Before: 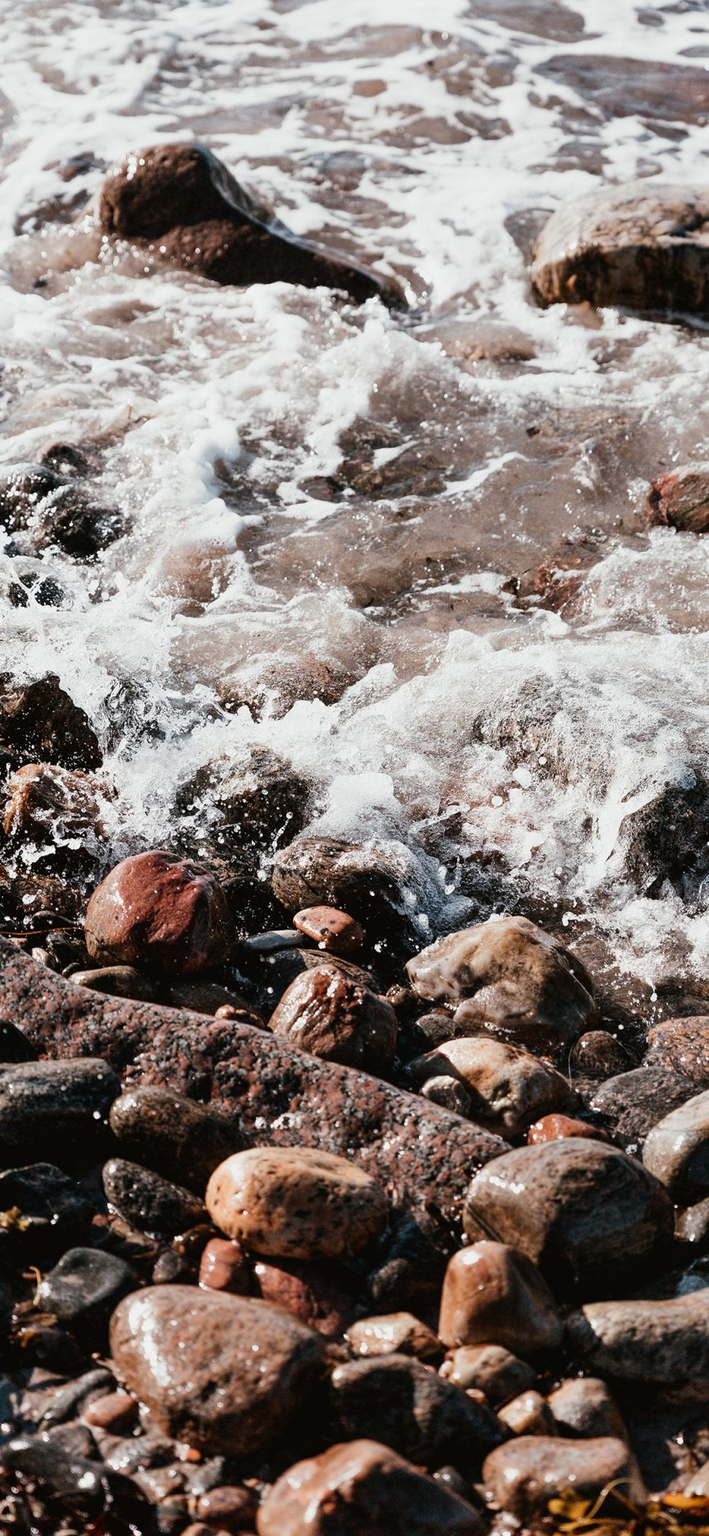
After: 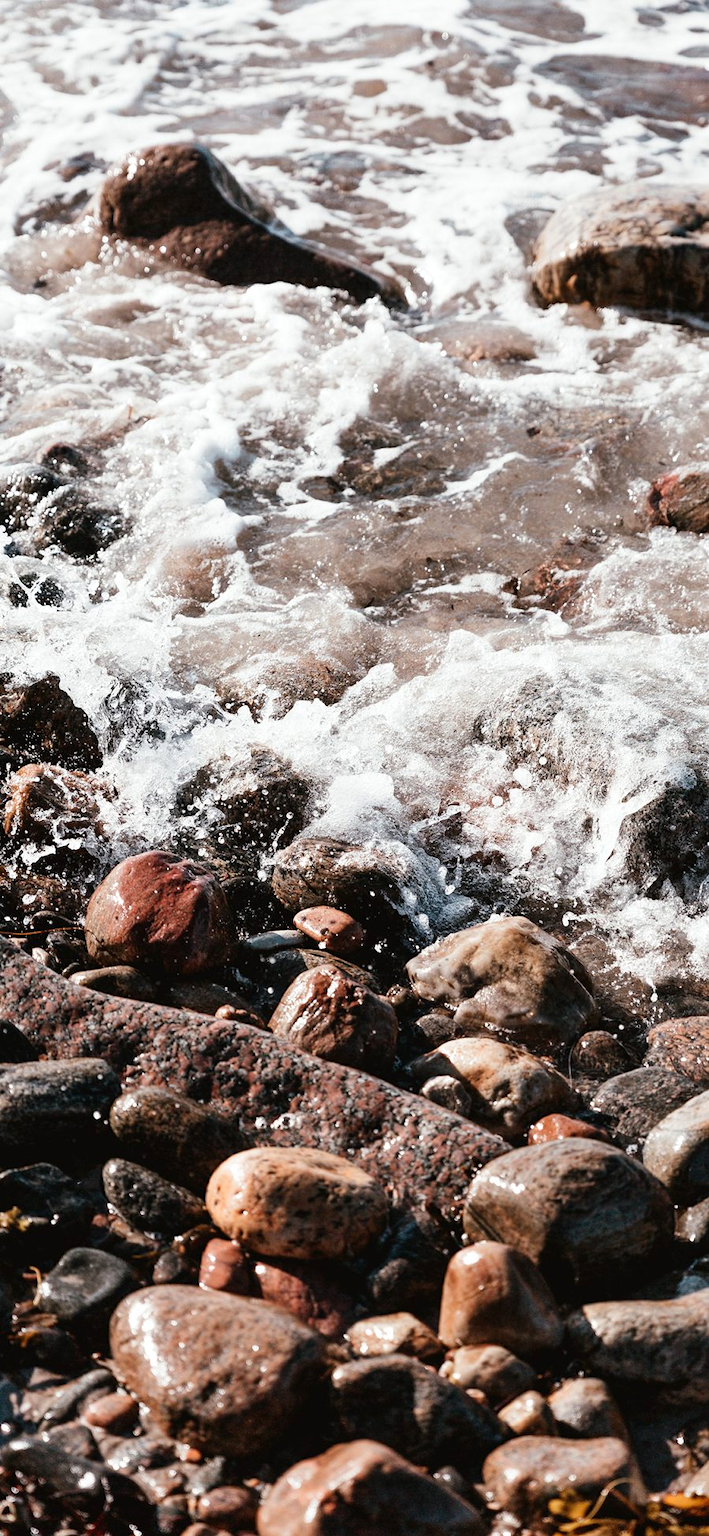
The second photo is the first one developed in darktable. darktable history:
exposure: exposure 0.211 EV, compensate highlight preservation false
